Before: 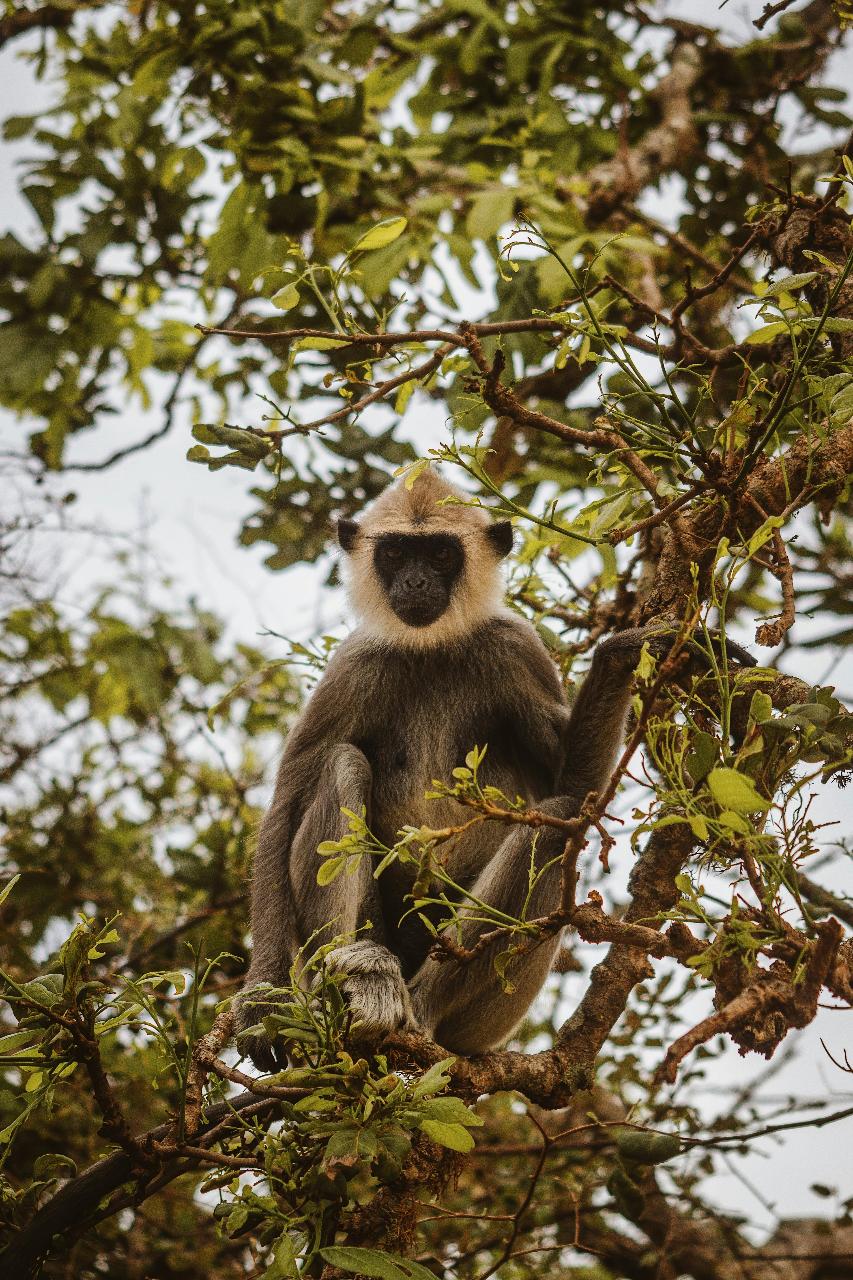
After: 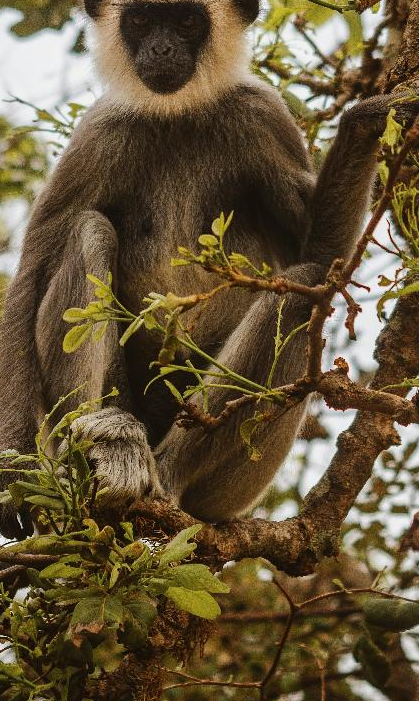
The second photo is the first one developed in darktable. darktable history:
crop: left 29.809%, top 41.716%, right 20.968%, bottom 3.467%
